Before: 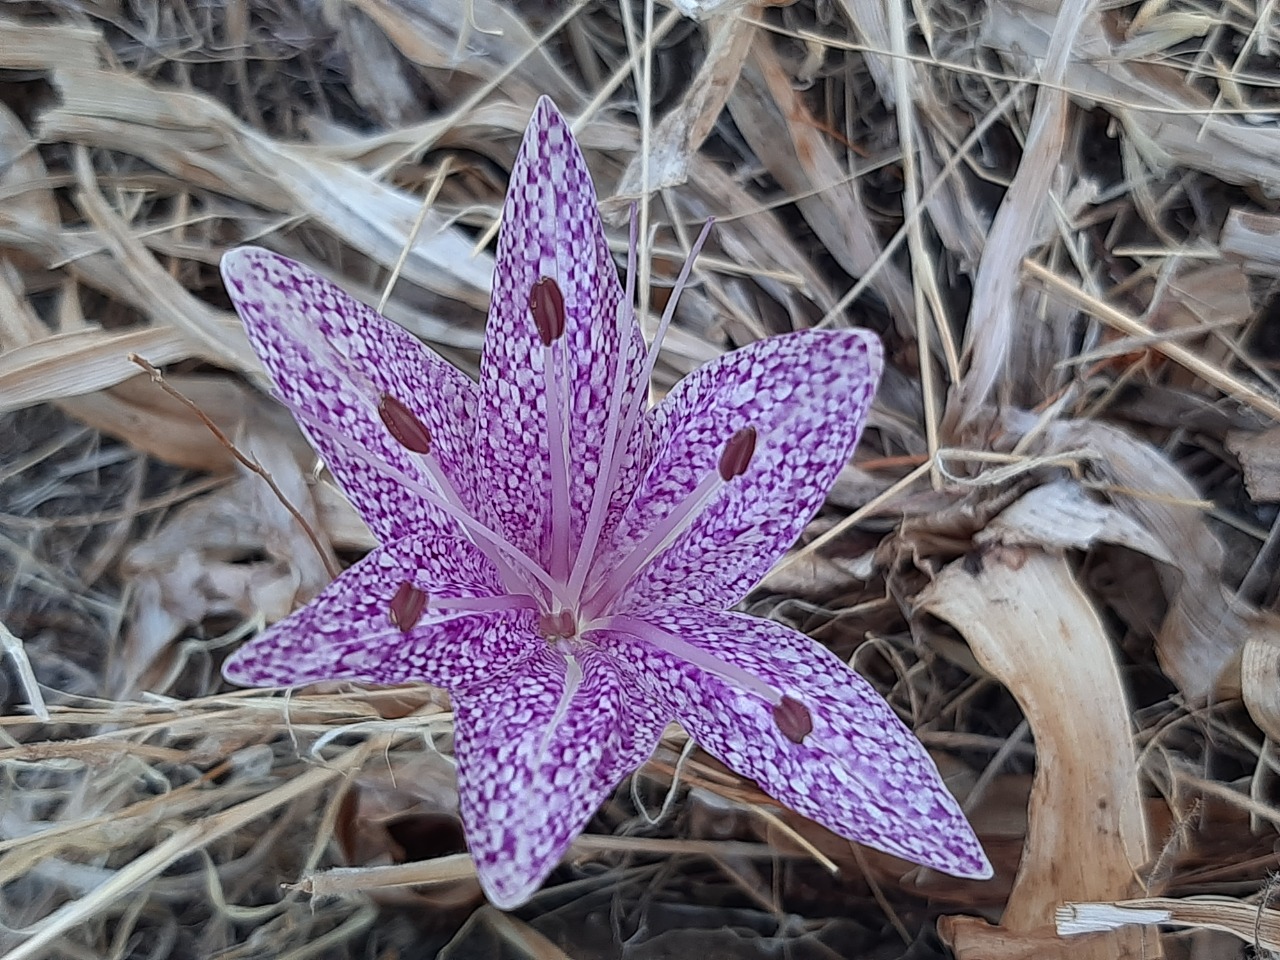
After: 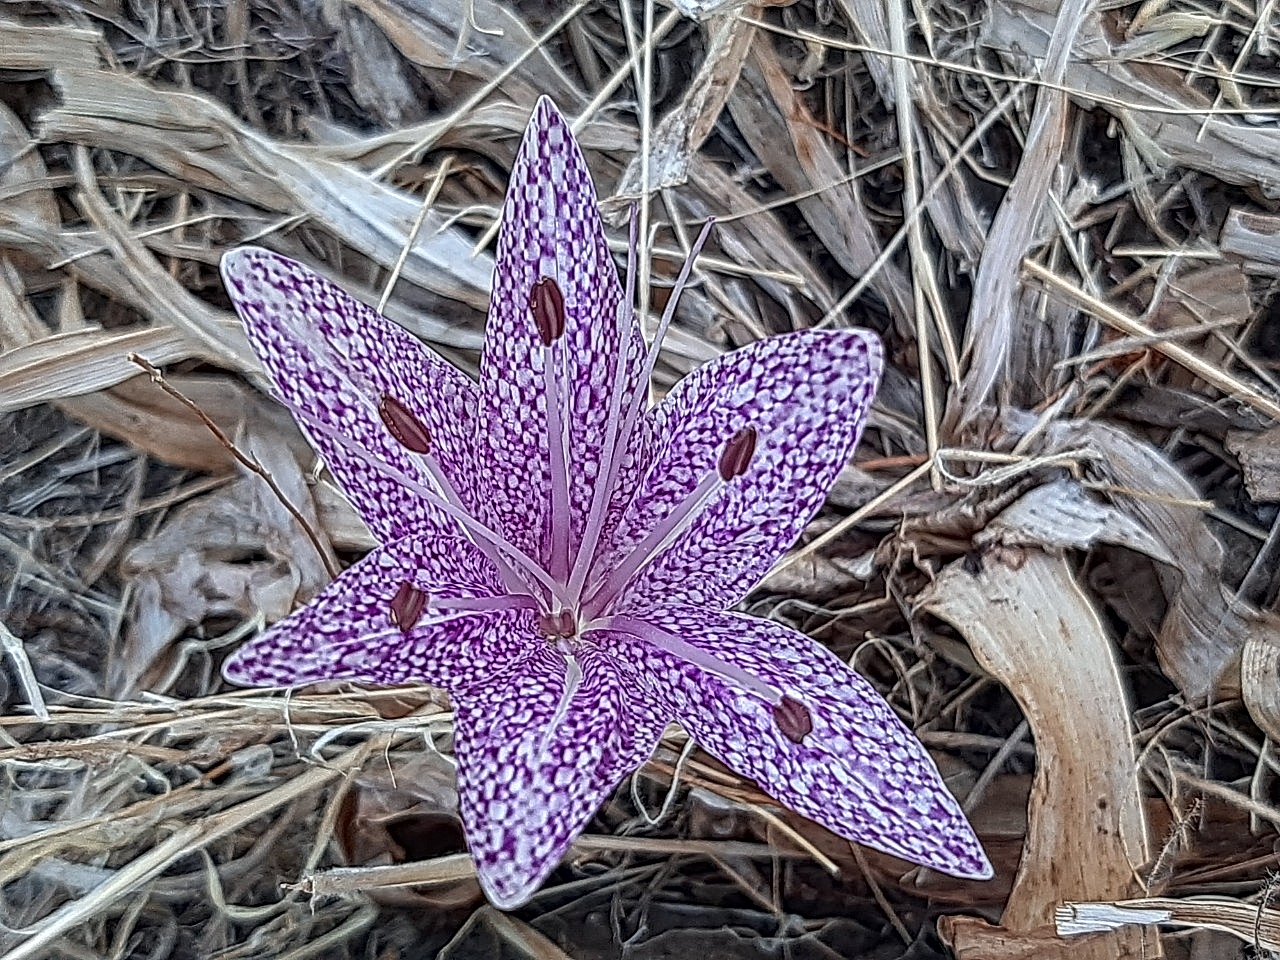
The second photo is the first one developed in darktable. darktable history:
local contrast: mode bilateral grid, contrast 21, coarseness 3, detail 298%, midtone range 0.2
